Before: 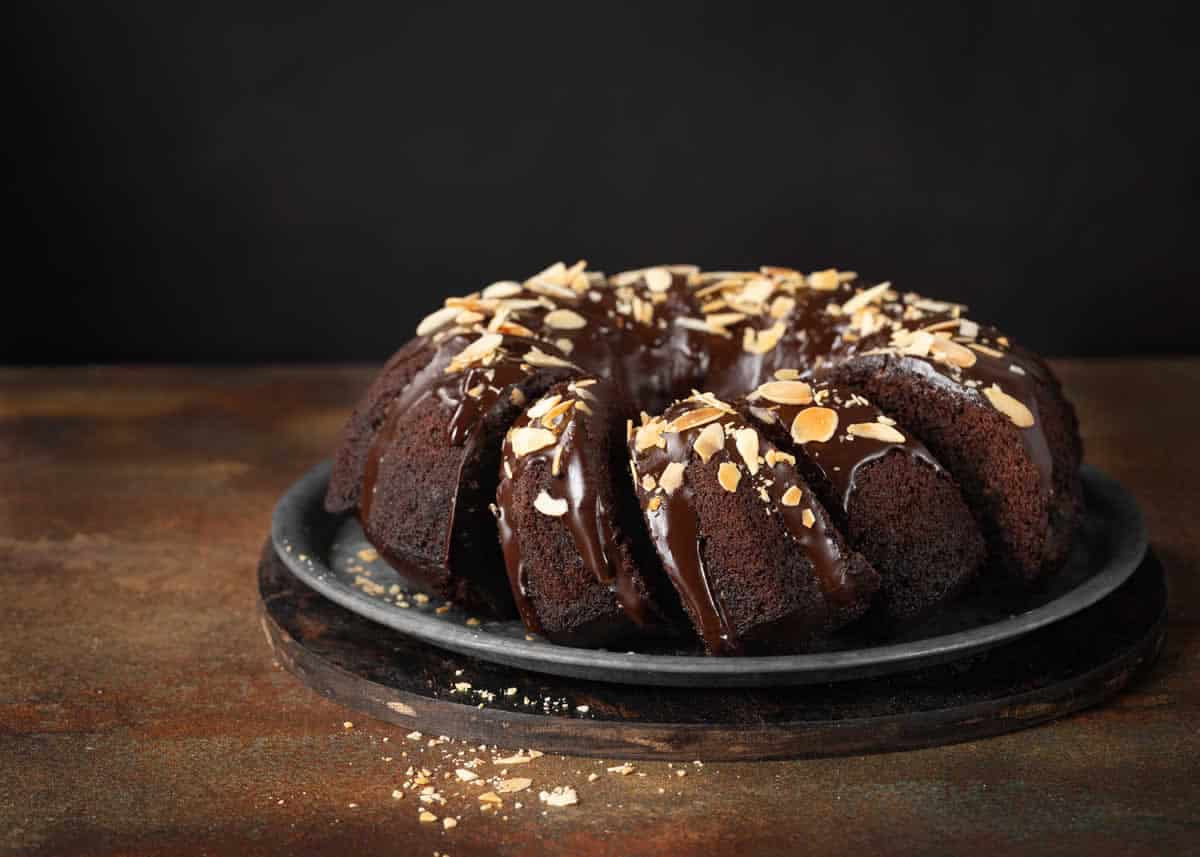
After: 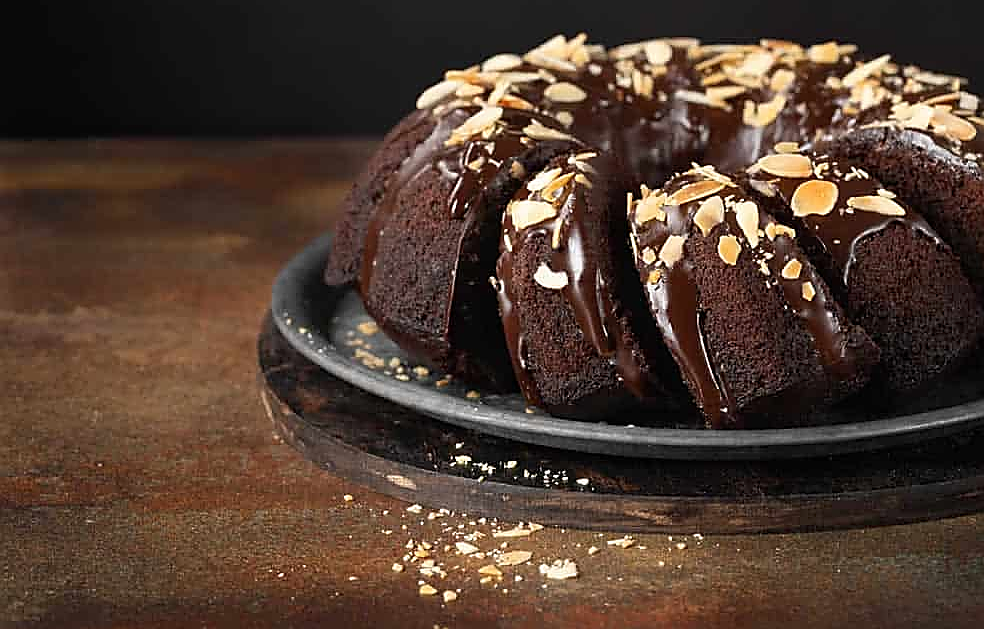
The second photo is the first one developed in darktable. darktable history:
sharpen: radius 1.4, amount 1.25, threshold 0.7
crop: top 26.531%, right 17.959%
